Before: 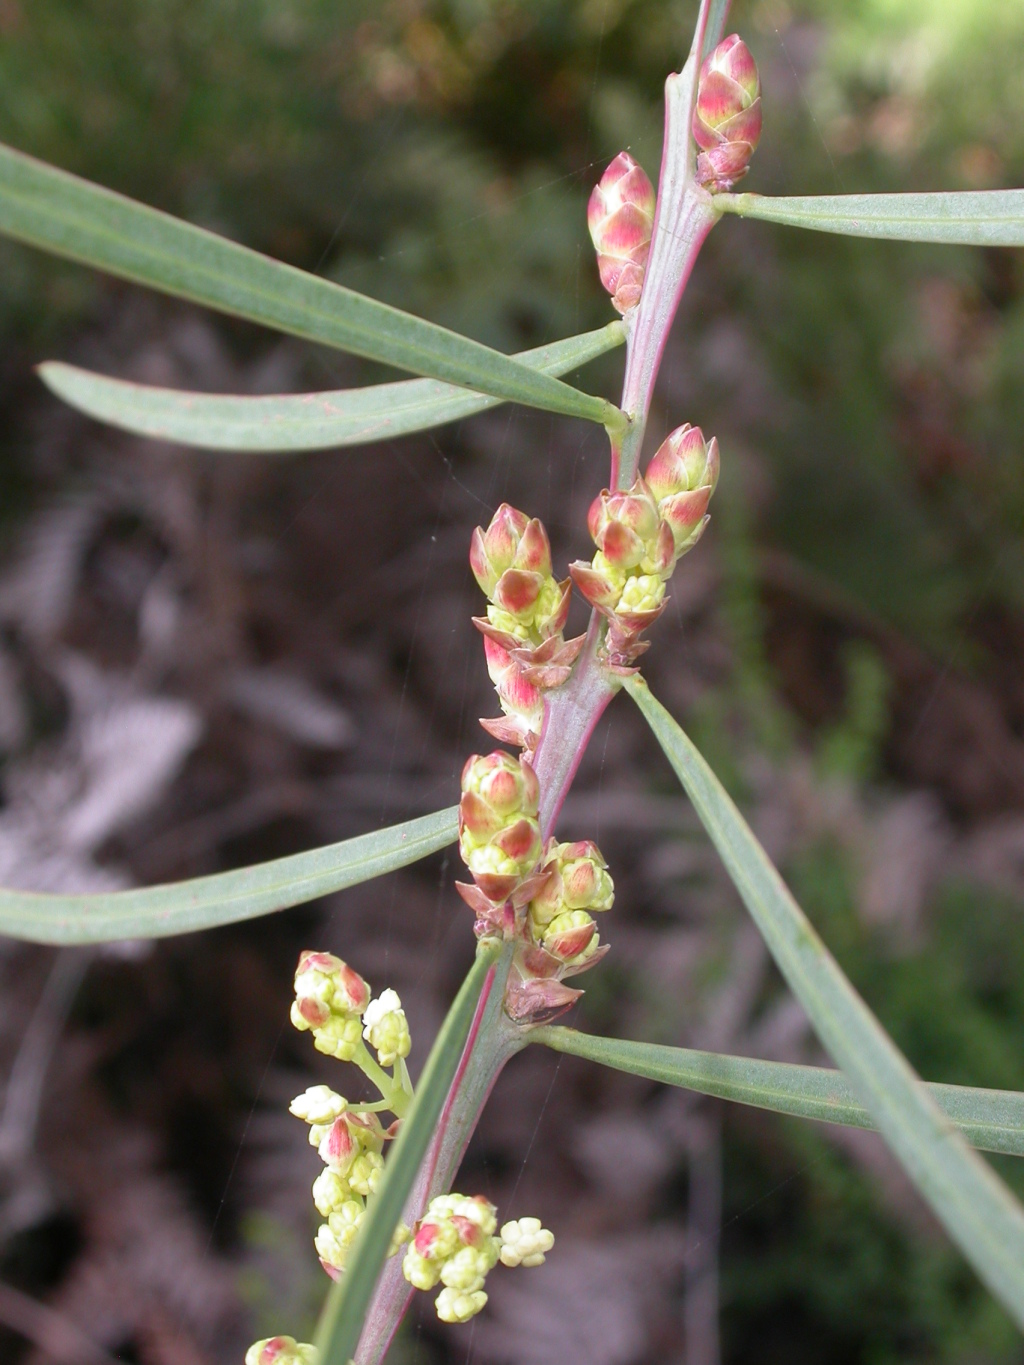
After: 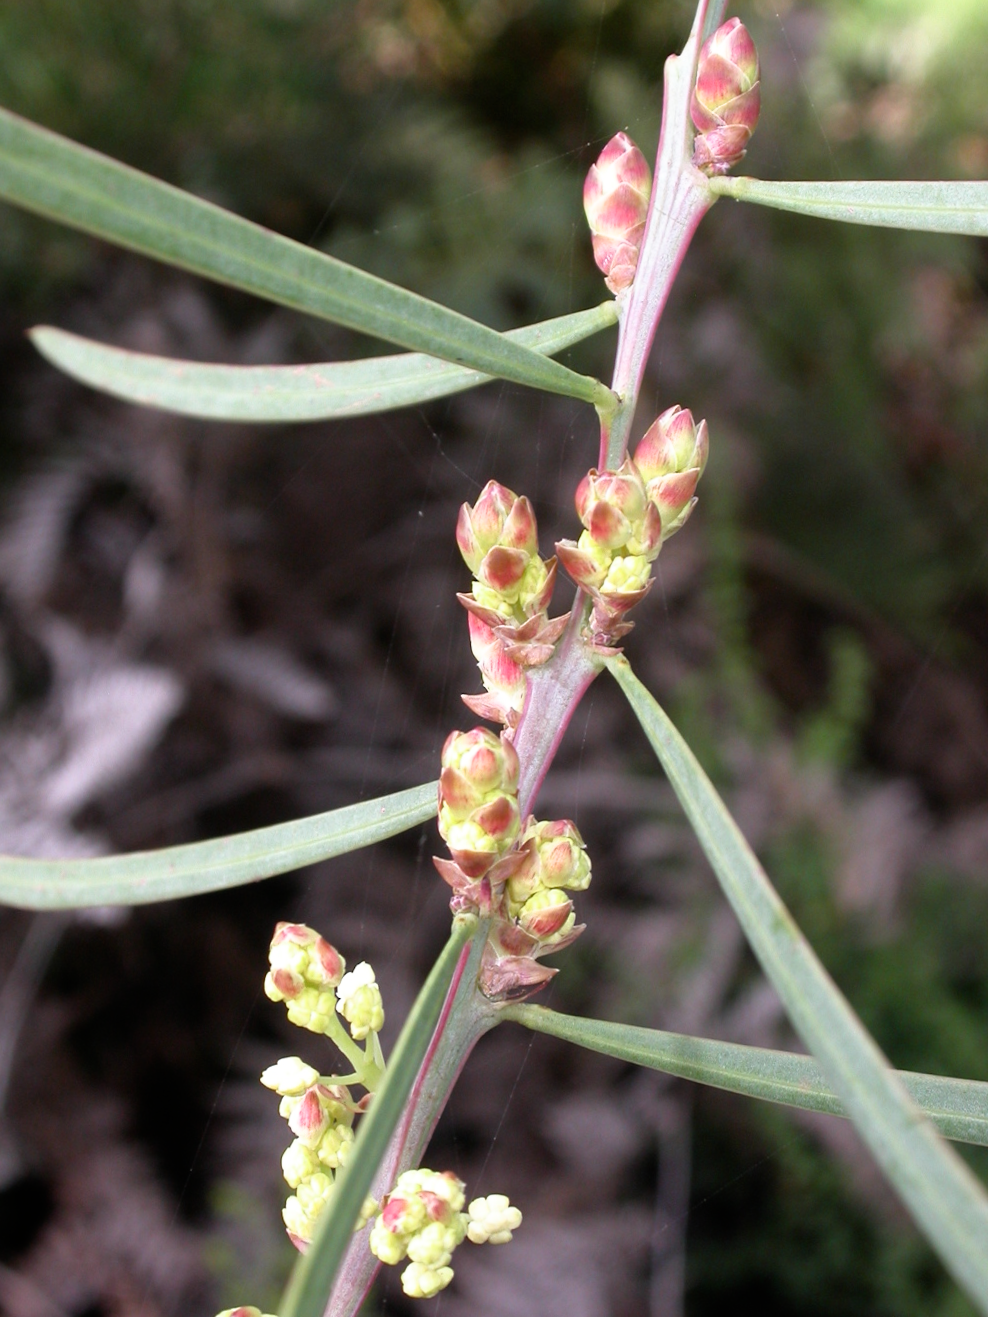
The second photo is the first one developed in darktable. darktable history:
filmic rgb: black relative exposure -7.98 EV, white relative exposure 2.46 EV, hardness 6.39
crop and rotate: angle -1.57°
